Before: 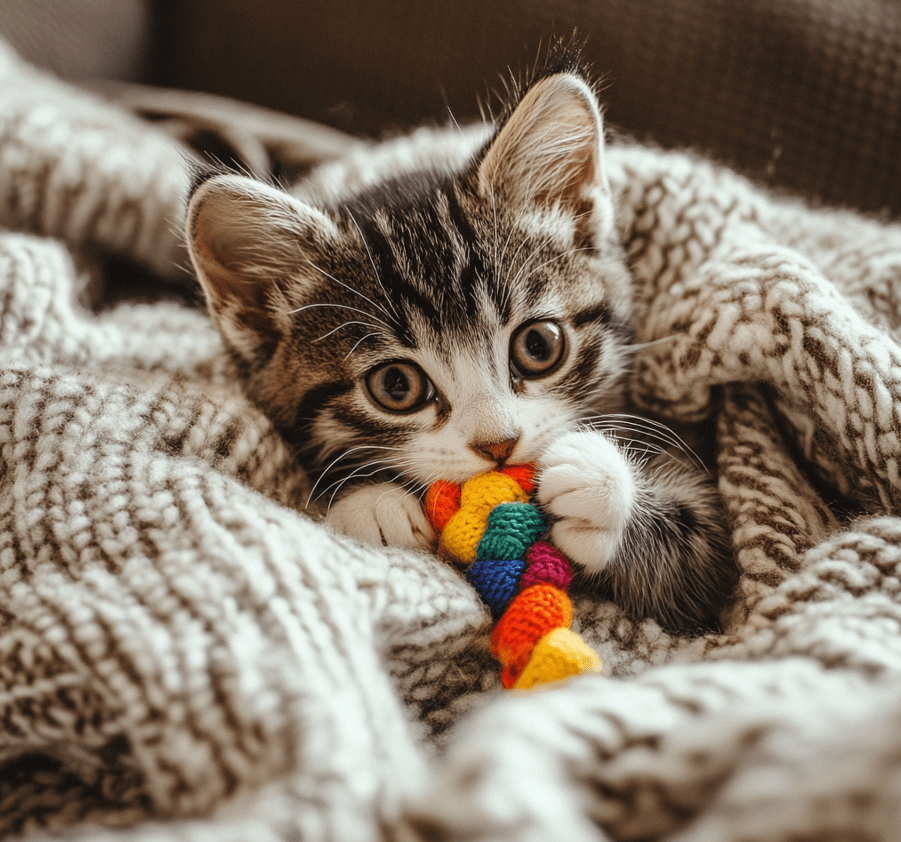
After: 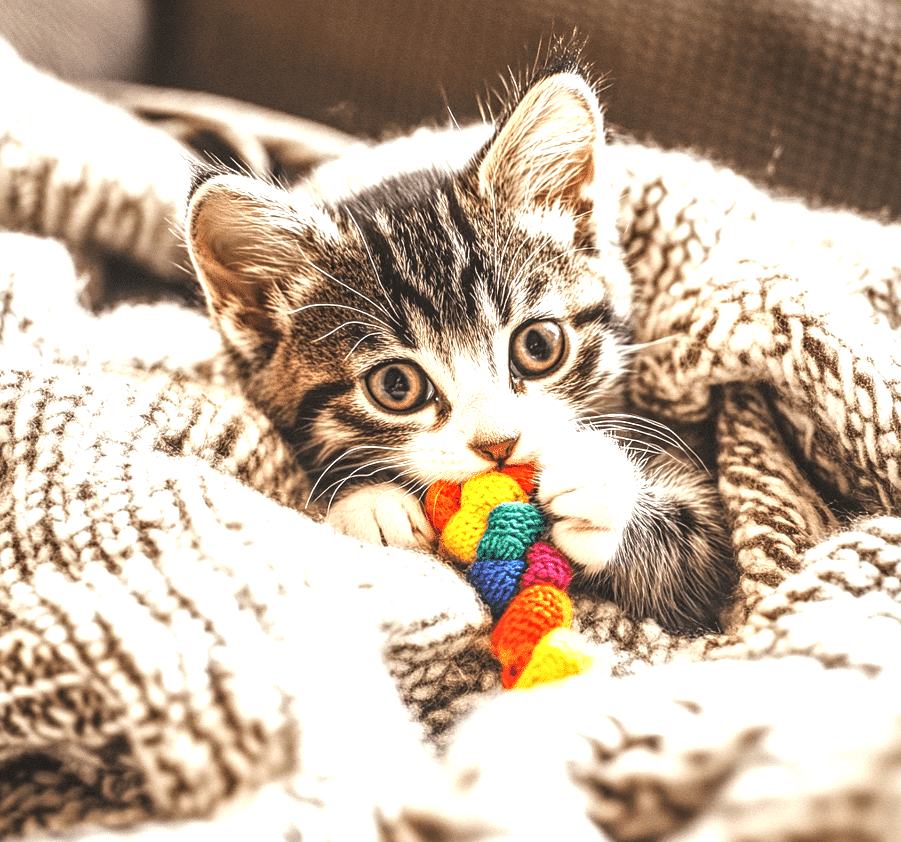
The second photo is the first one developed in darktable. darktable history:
sharpen: amount 0.2
local contrast: on, module defaults
exposure: black level correction 0, exposure 1.5 EV, compensate exposure bias true, compensate highlight preservation false
